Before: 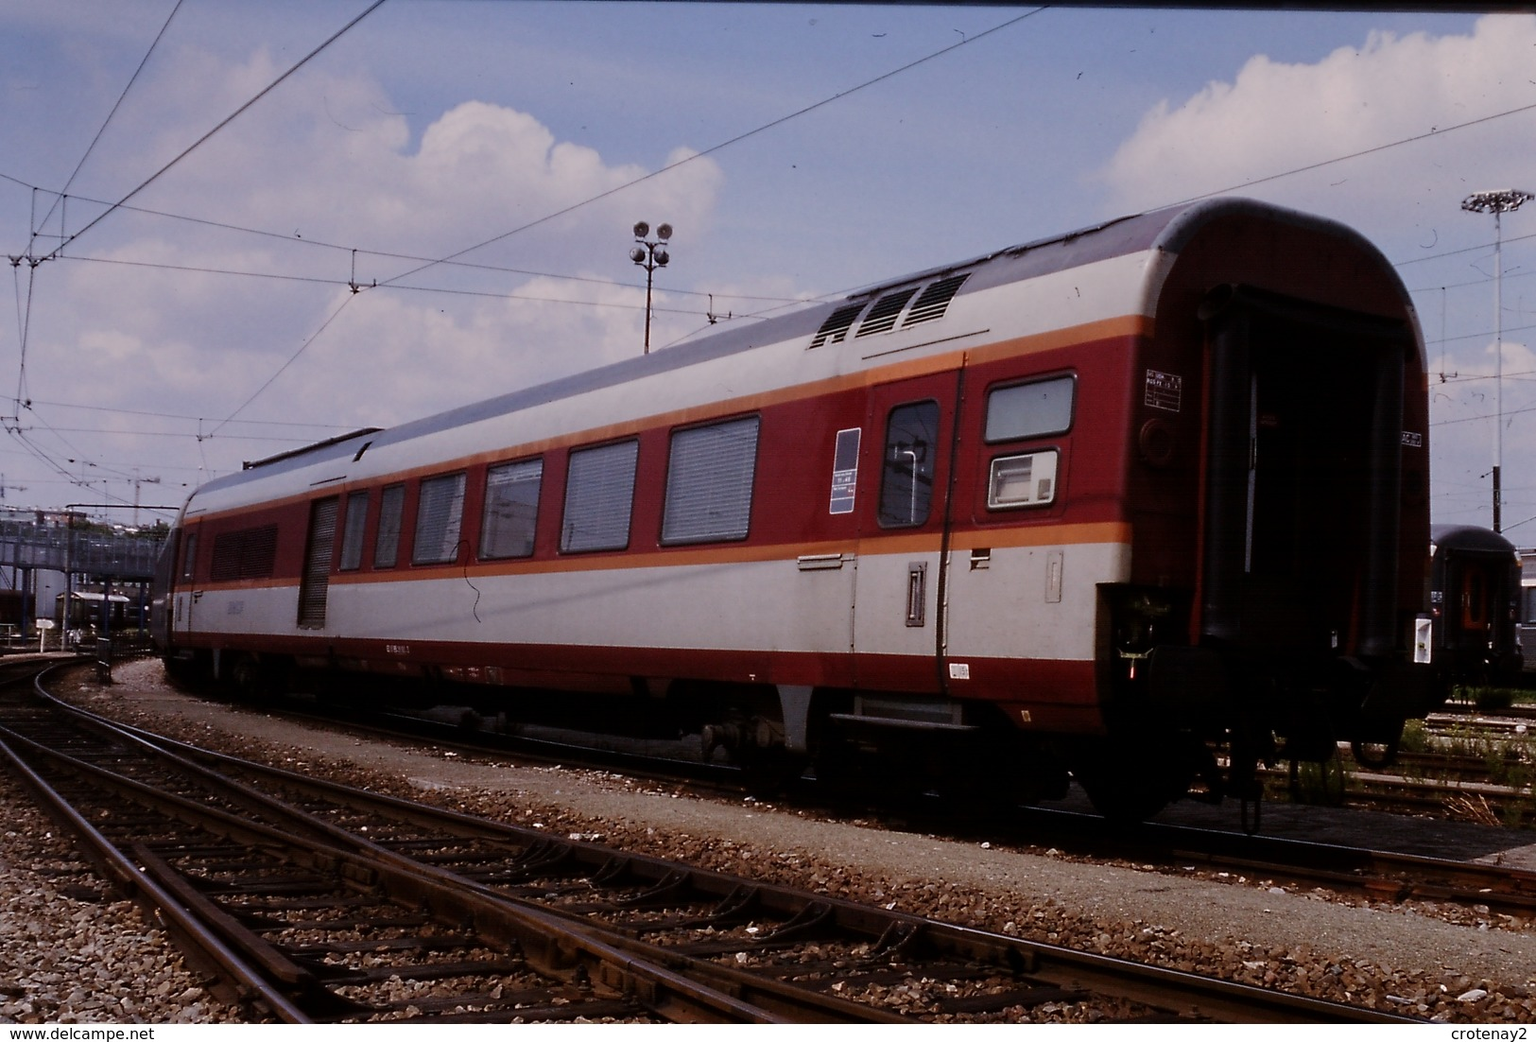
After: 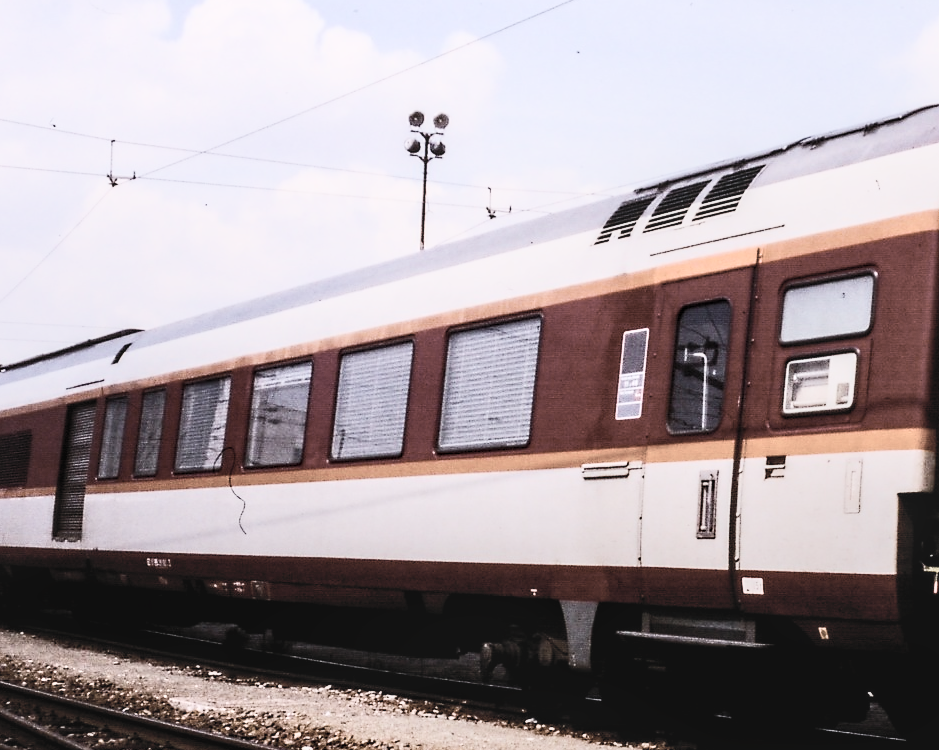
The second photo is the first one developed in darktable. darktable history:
filmic rgb: black relative exposure -7.65 EV, white relative exposure 4.56 EV, hardness 3.61
contrast brightness saturation: contrast 0.428, brightness 0.56, saturation -0.204
local contrast: on, module defaults
color correction: highlights b* 0.035, saturation 0.488
crop: left 16.178%, top 11.331%, right 26.019%, bottom 20.525%
tone curve: curves: ch0 [(0, 0) (0.055, 0.031) (0.282, 0.215) (0.729, 0.785) (1, 1)], color space Lab, independent channels, preserve colors none
exposure: exposure 0.941 EV, compensate highlight preservation false
color balance rgb: perceptual saturation grading › global saturation 36.917%, perceptual saturation grading › shadows 35.713%, global vibrance 20%
